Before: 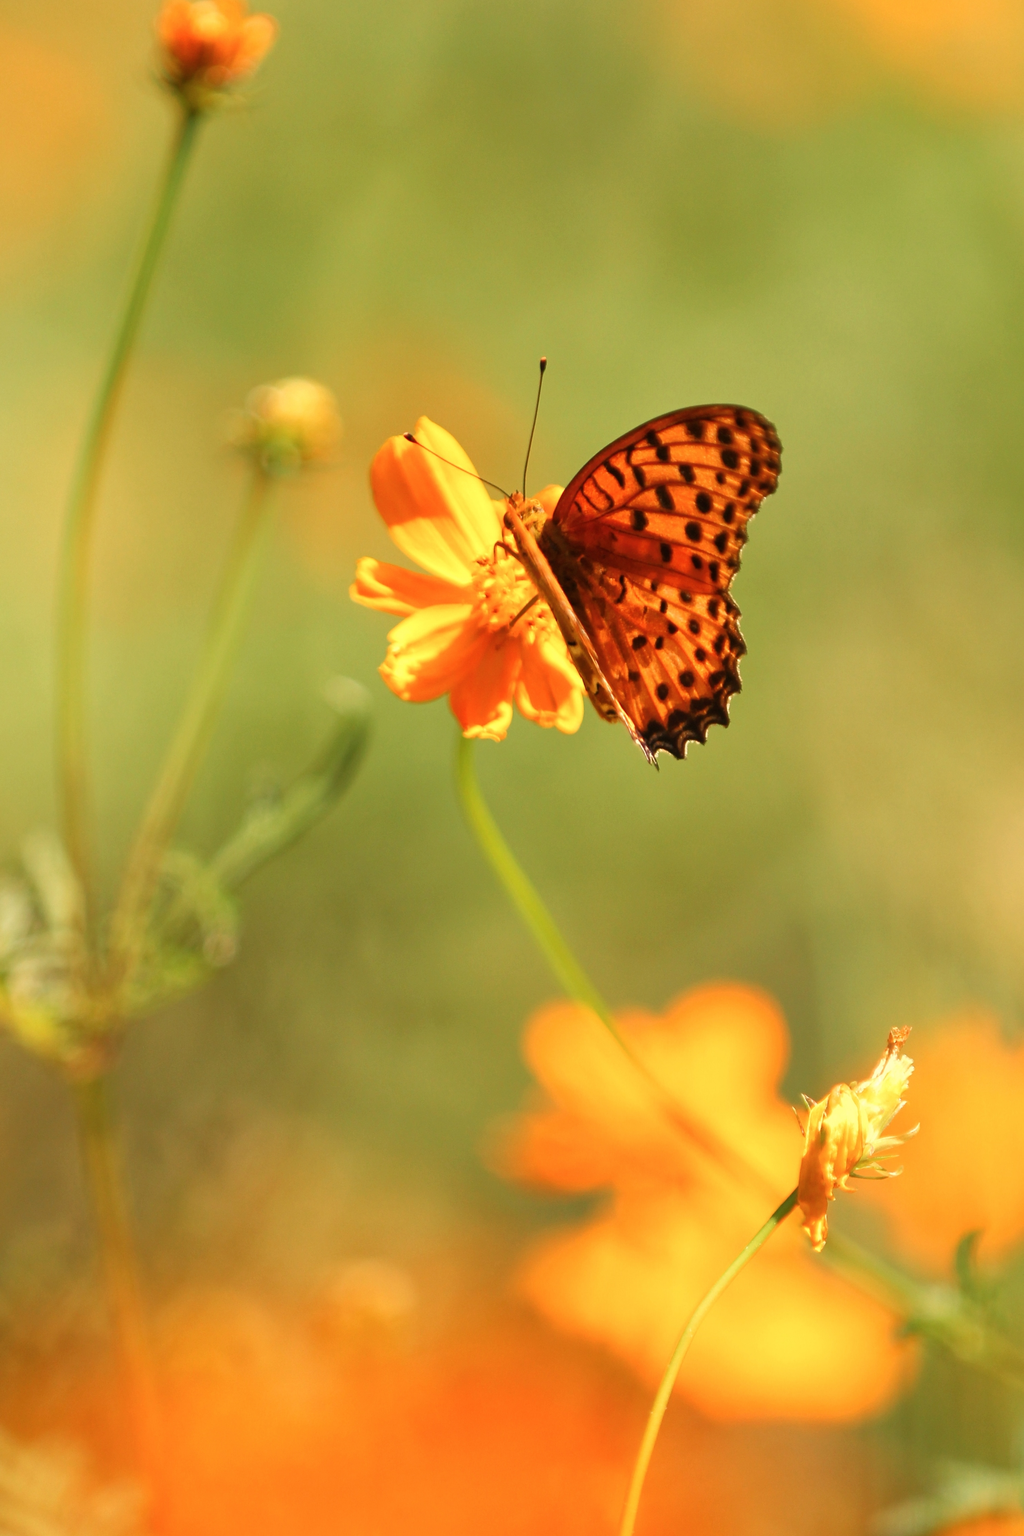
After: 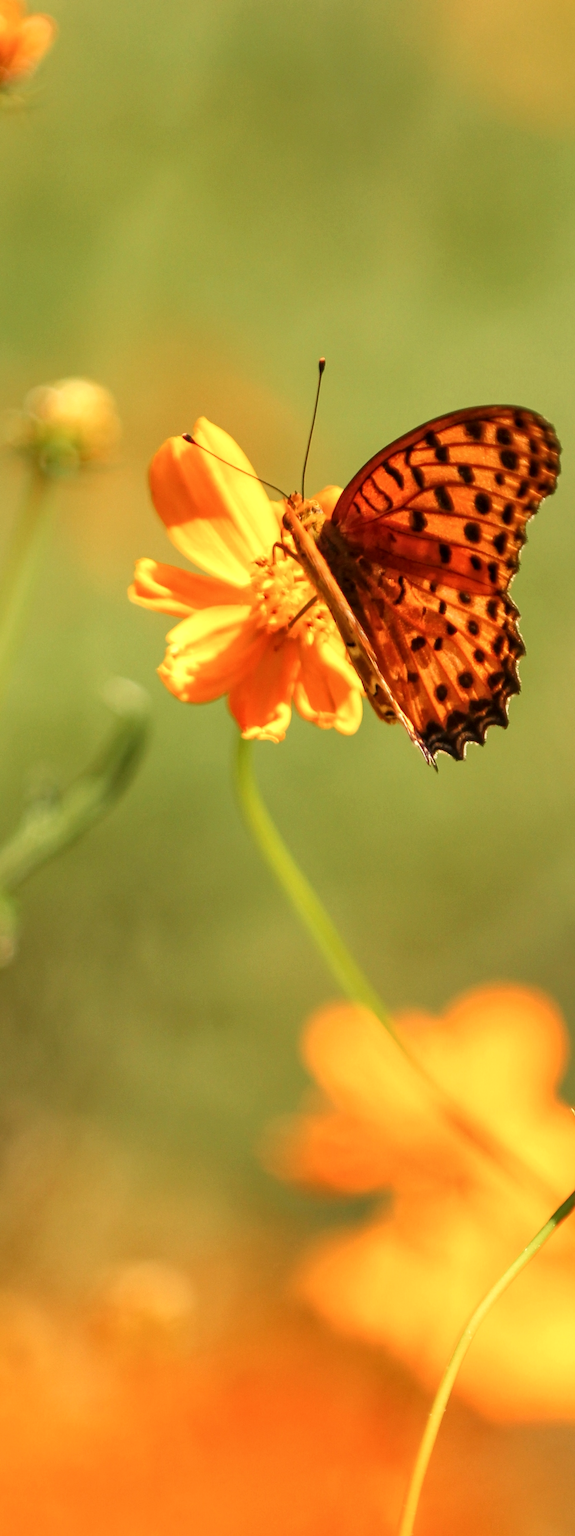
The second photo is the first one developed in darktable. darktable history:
crop: left 21.674%, right 22.086%
local contrast: on, module defaults
